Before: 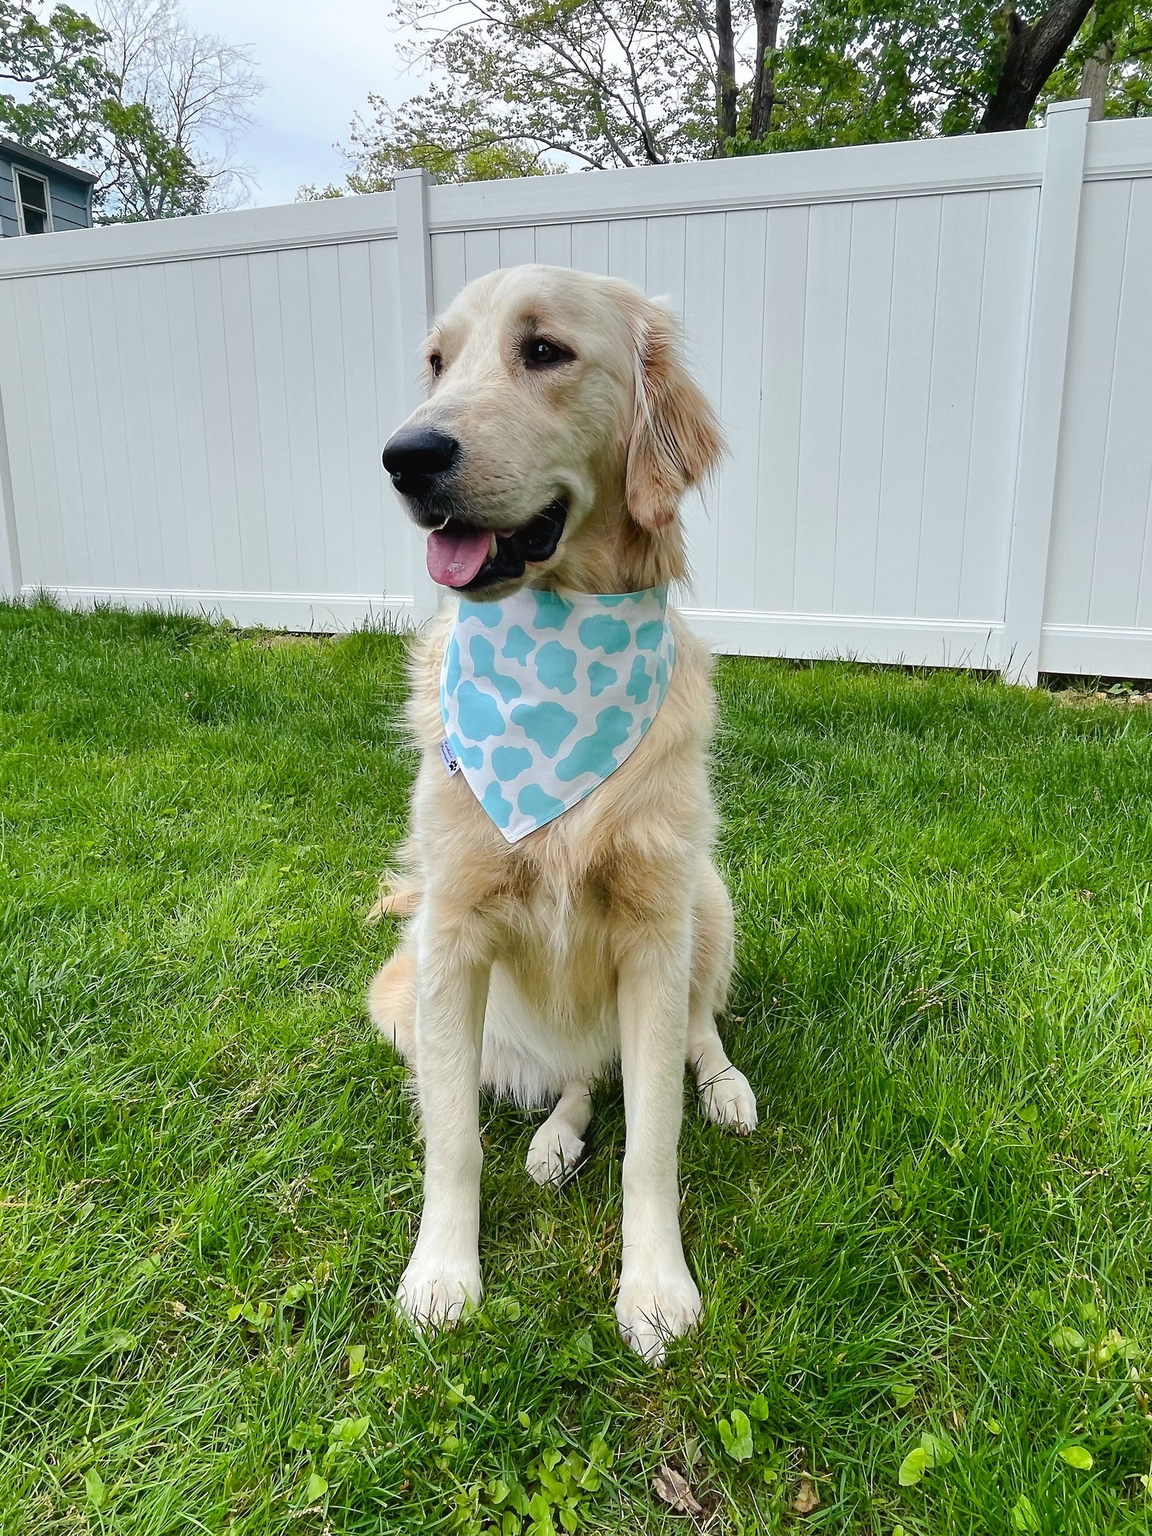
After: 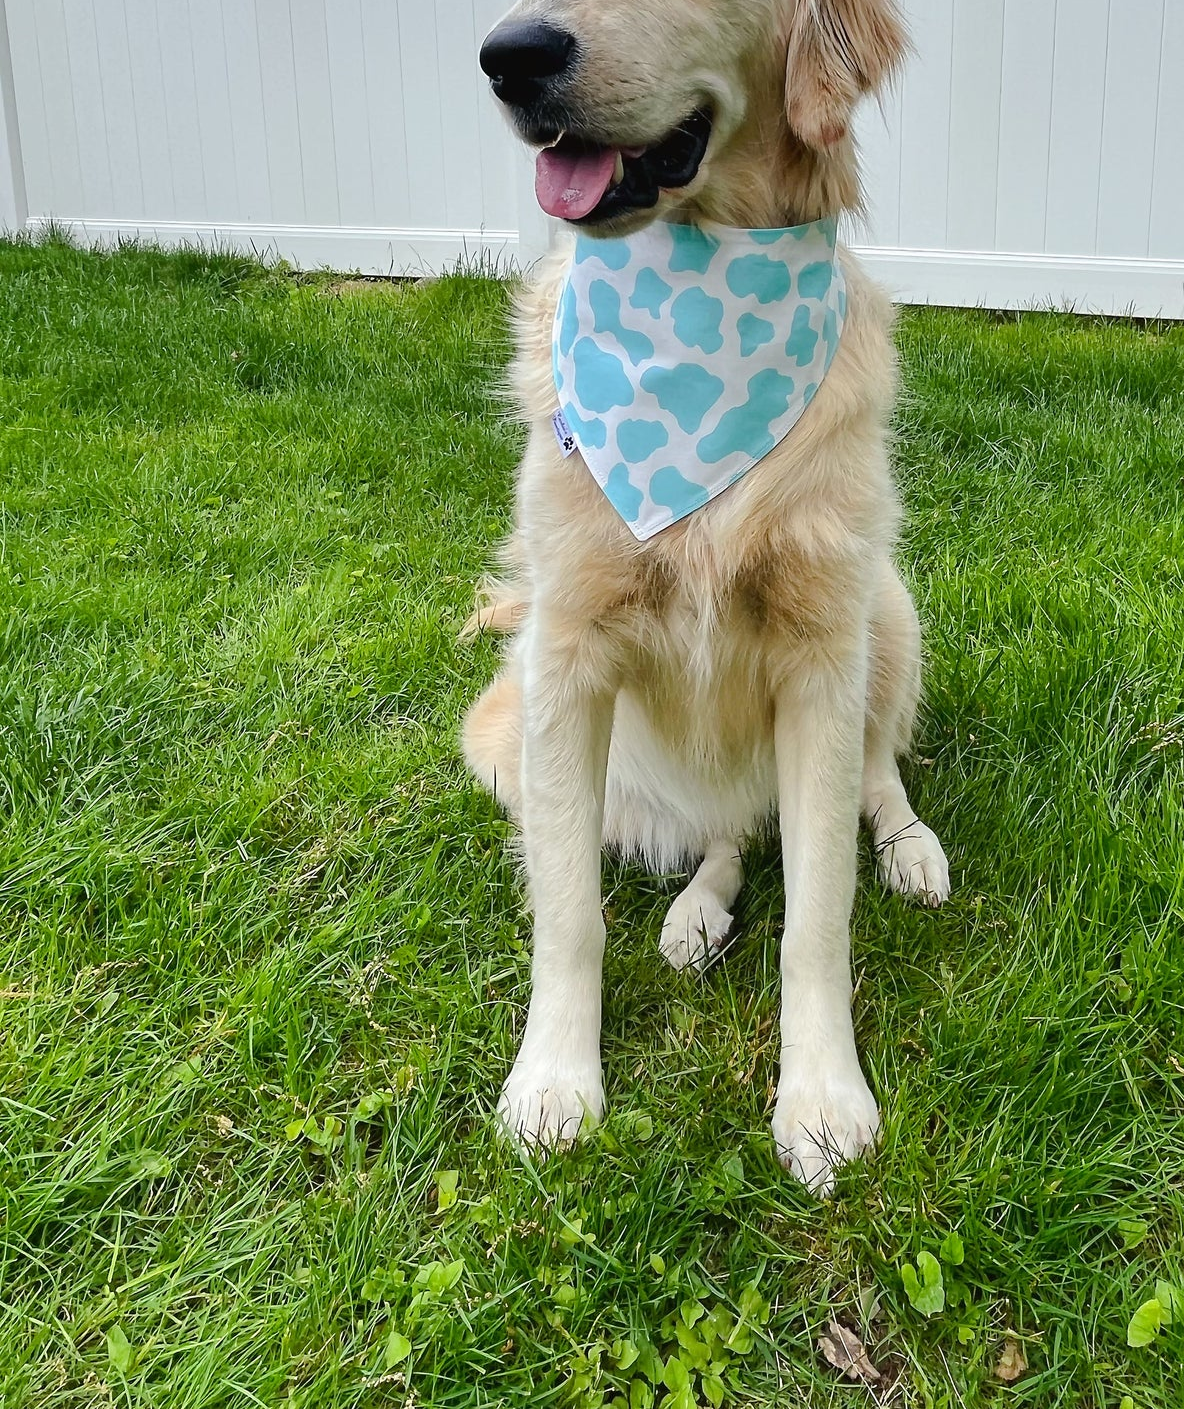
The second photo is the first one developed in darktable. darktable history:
crop: top 26.875%, right 18.021%
